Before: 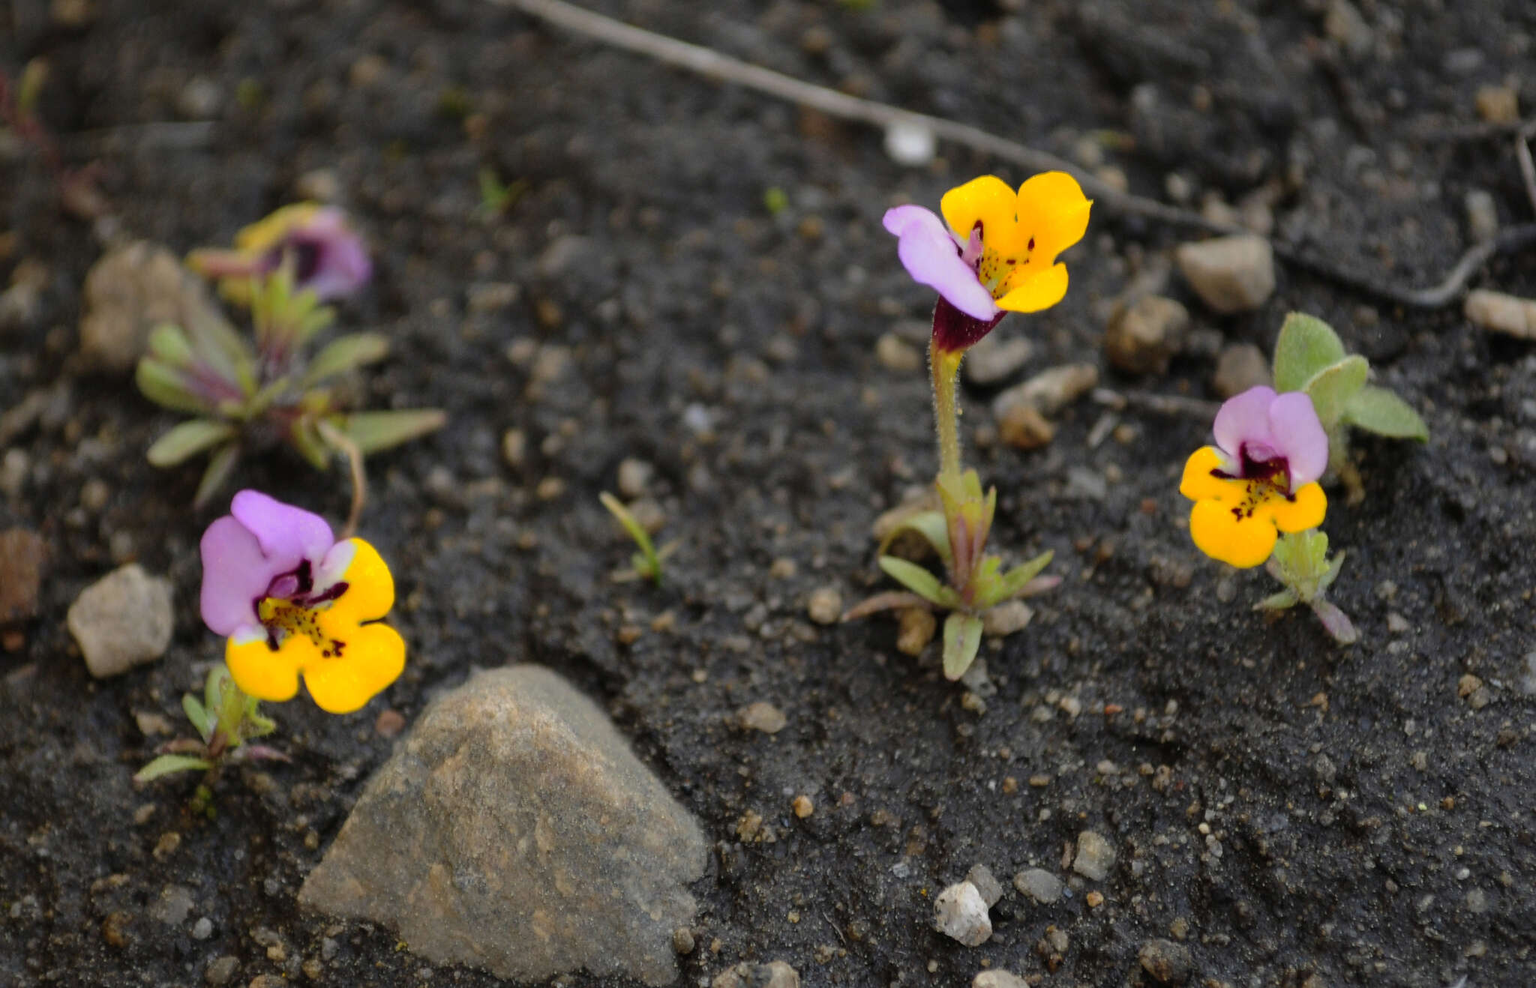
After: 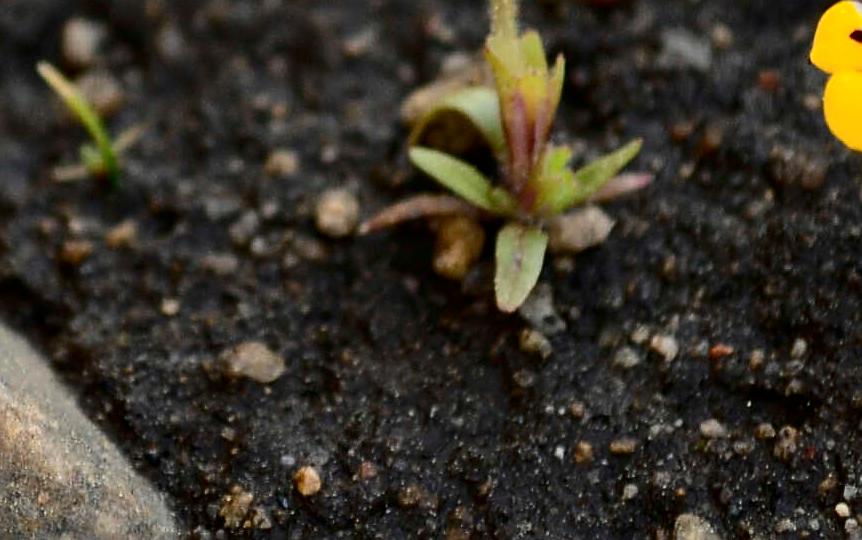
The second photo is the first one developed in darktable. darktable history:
sharpen: on, module defaults
crop: left 37.271%, top 45.215%, right 20.63%, bottom 13.733%
contrast brightness saturation: contrast 0.291
